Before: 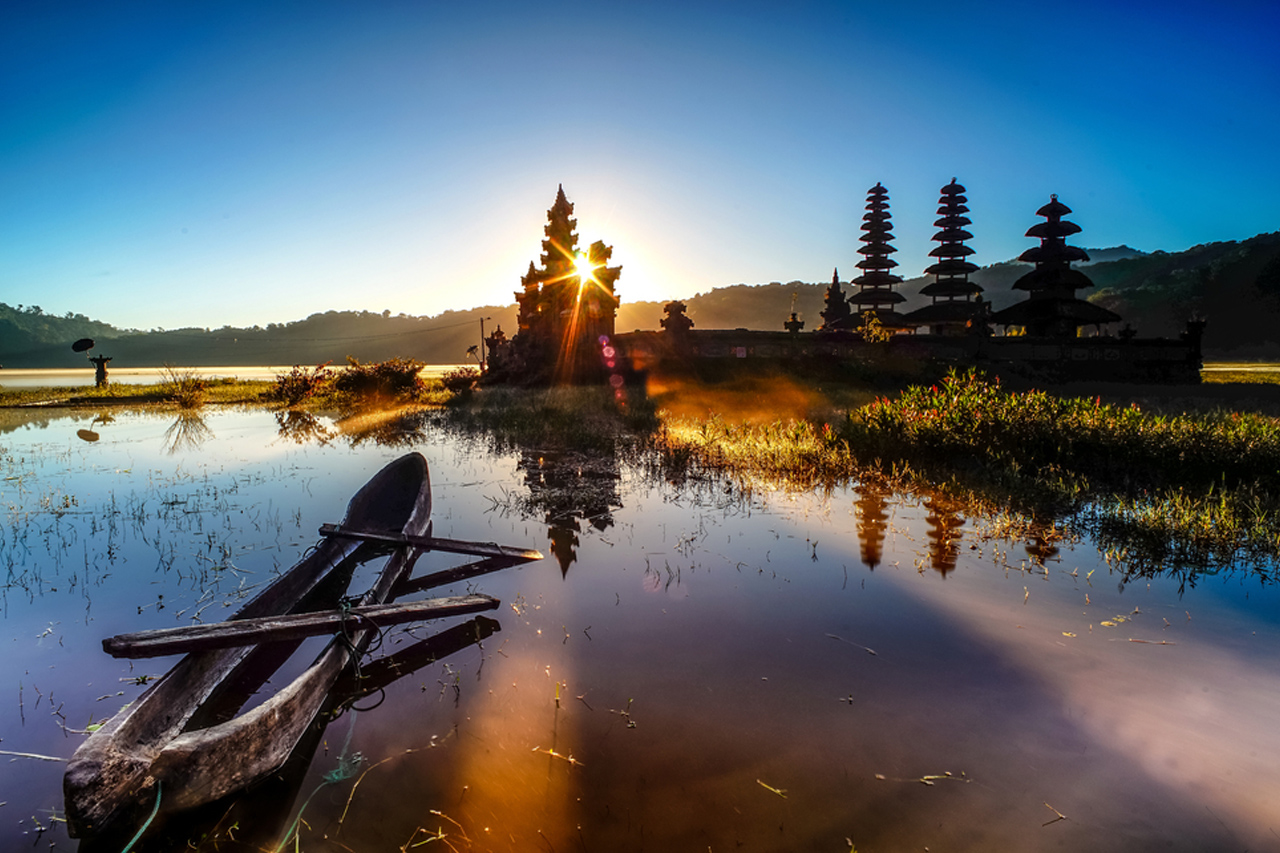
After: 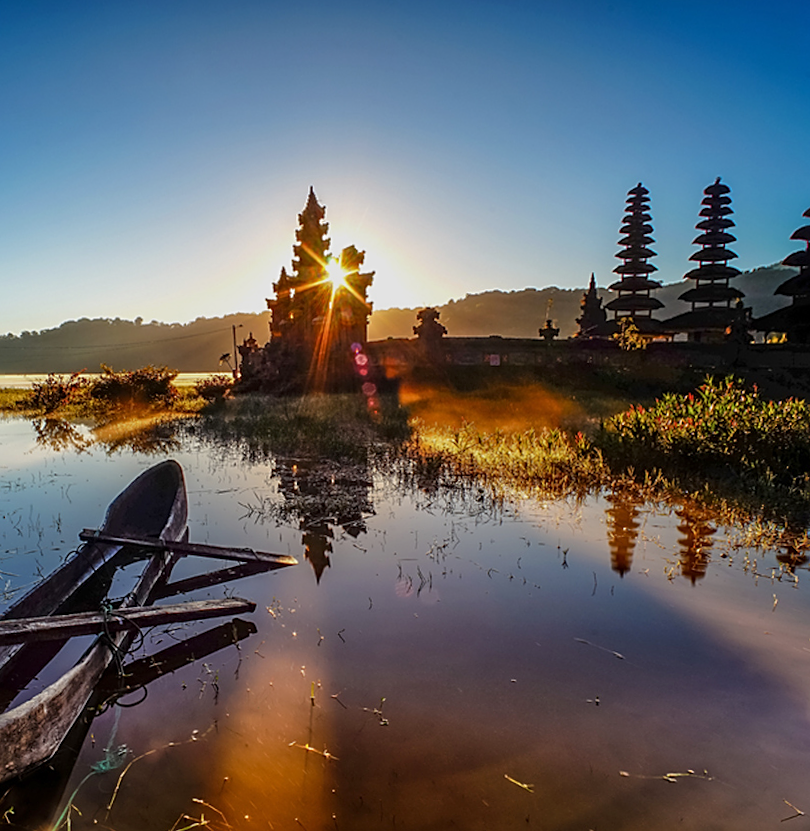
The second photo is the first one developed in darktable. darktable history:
crop: left 16.899%, right 16.556%
rotate and perspective: rotation 0.074°, lens shift (vertical) 0.096, lens shift (horizontal) -0.041, crop left 0.043, crop right 0.952, crop top 0.024, crop bottom 0.979
sharpen: on, module defaults
tone equalizer: -8 EV 0.25 EV, -7 EV 0.417 EV, -6 EV 0.417 EV, -5 EV 0.25 EV, -3 EV -0.25 EV, -2 EV -0.417 EV, -1 EV -0.417 EV, +0 EV -0.25 EV, edges refinement/feathering 500, mask exposure compensation -1.57 EV, preserve details guided filter
